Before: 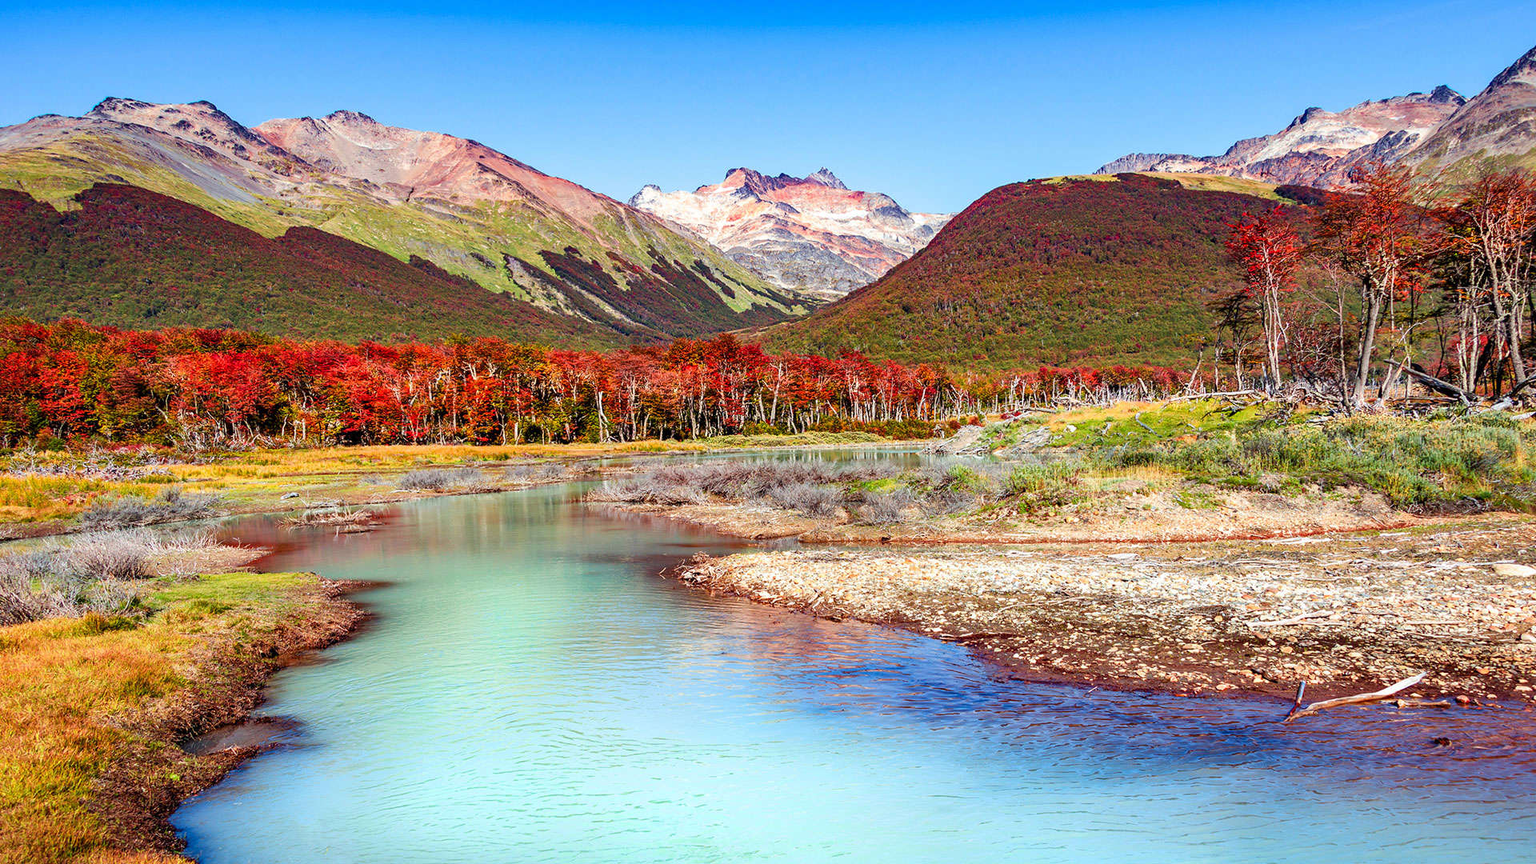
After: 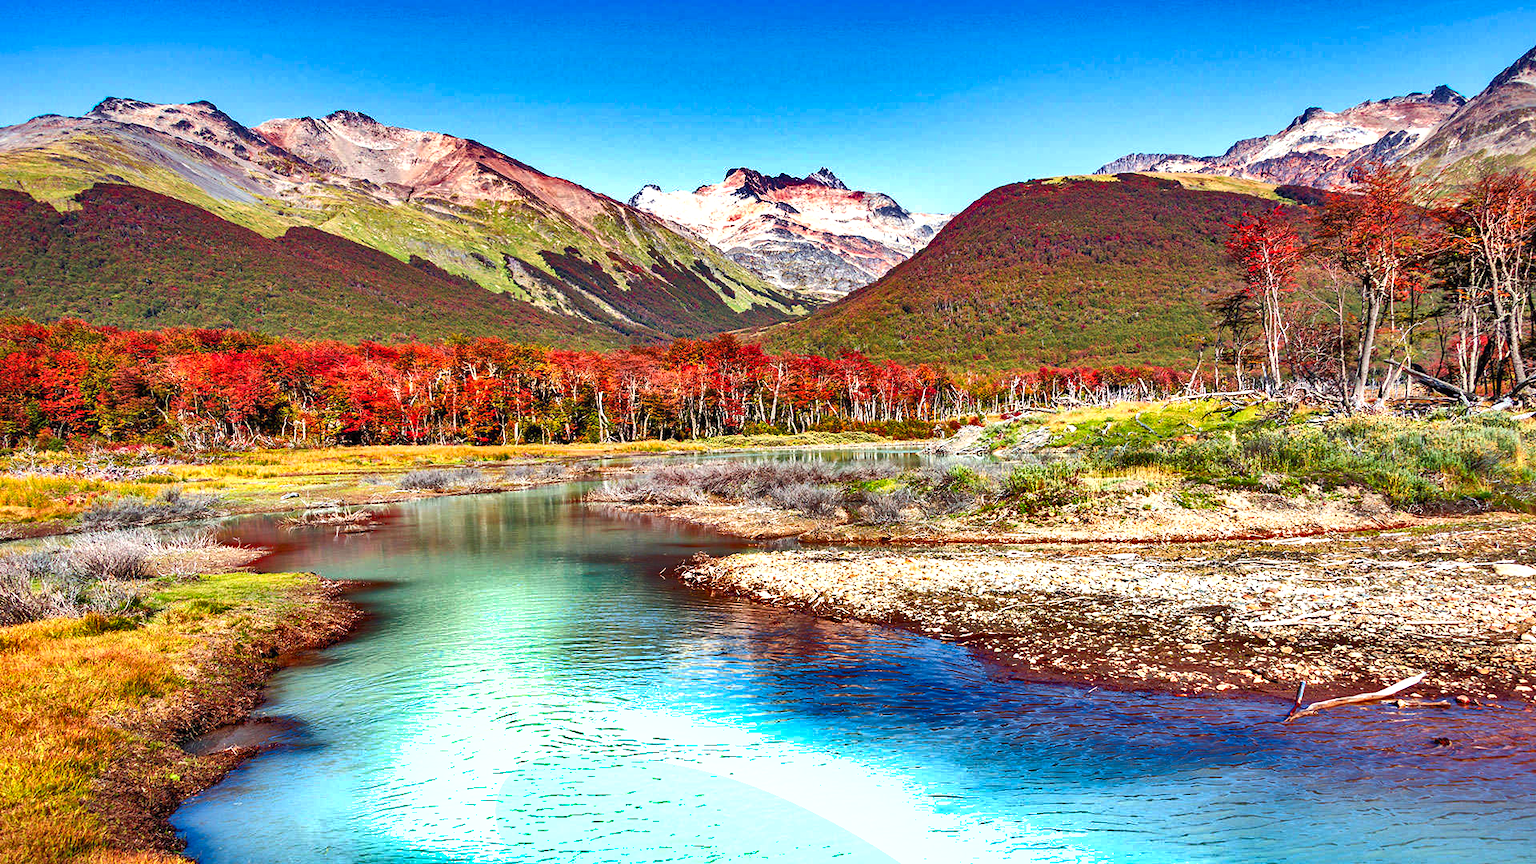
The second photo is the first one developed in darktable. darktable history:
exposure: exposure 0.507 EV, compensate highlight preservation false
shadows and highlights: shadows 20.91, highlights -82.73, soften with gaussian
